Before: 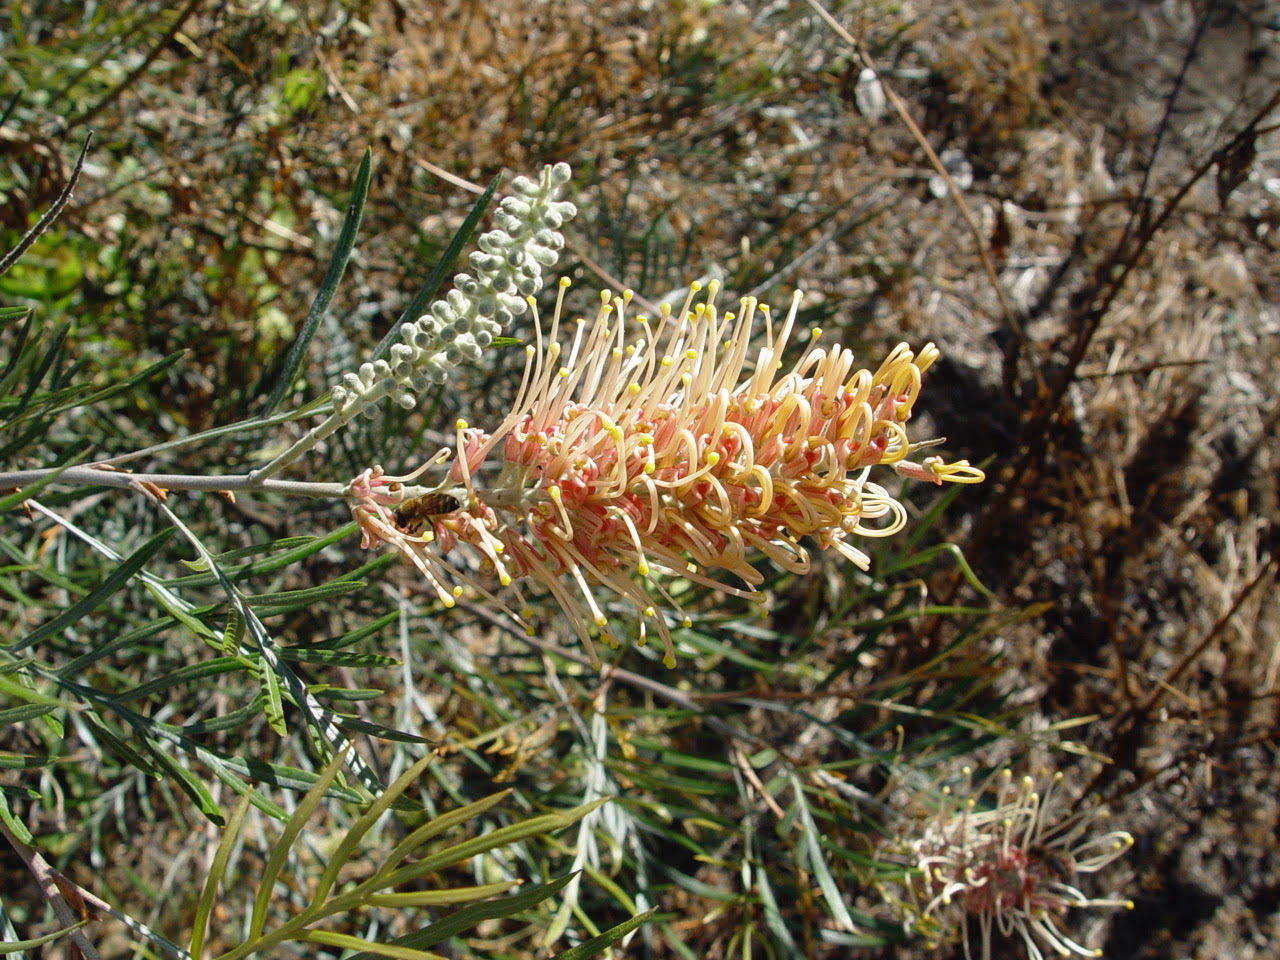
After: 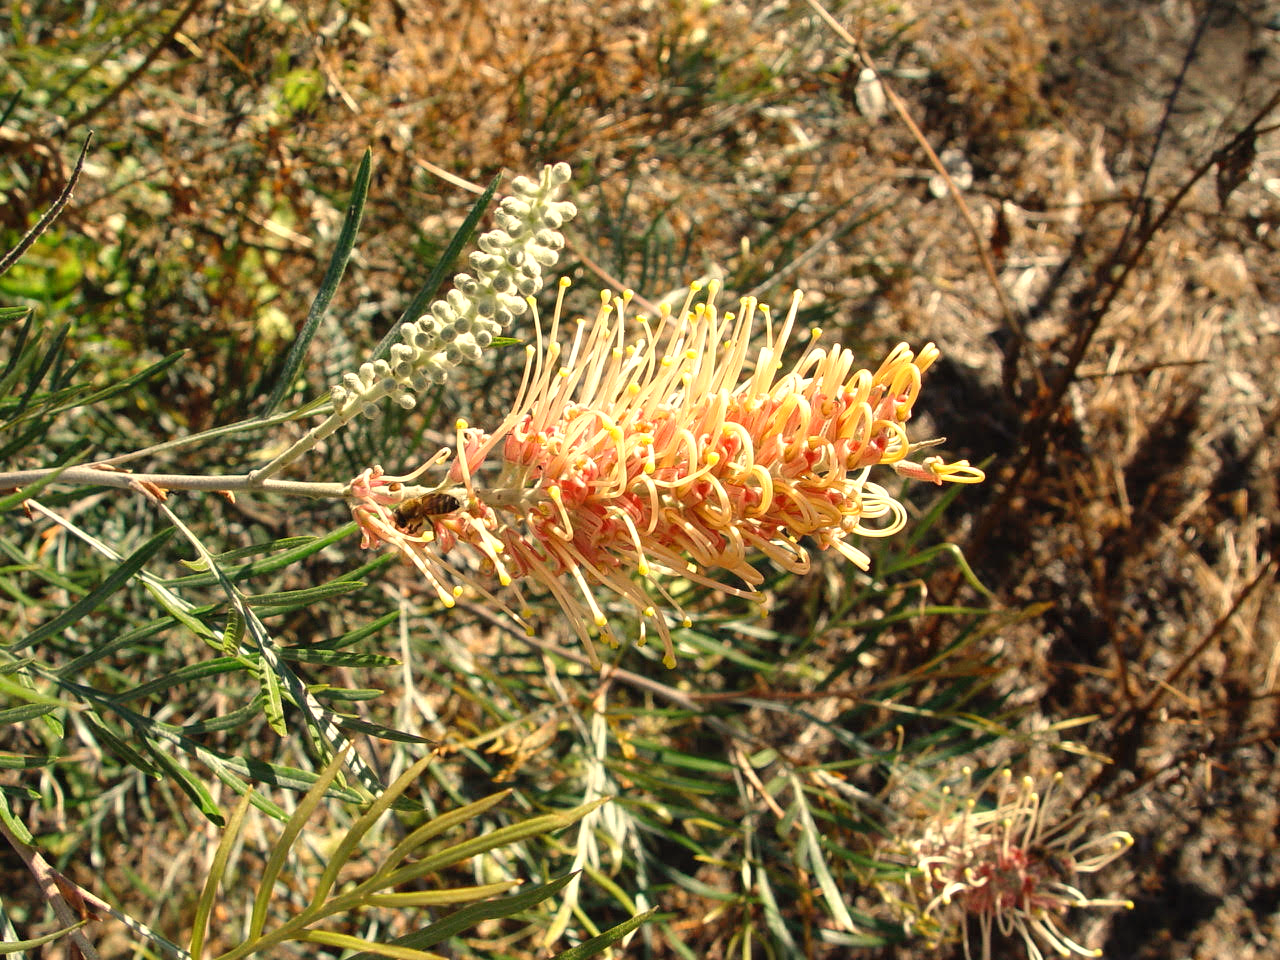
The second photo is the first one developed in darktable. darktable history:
white balance: red 1.123, blue 0.83
exposure: exposure 0.485 EV, compensate highlight preservation false
